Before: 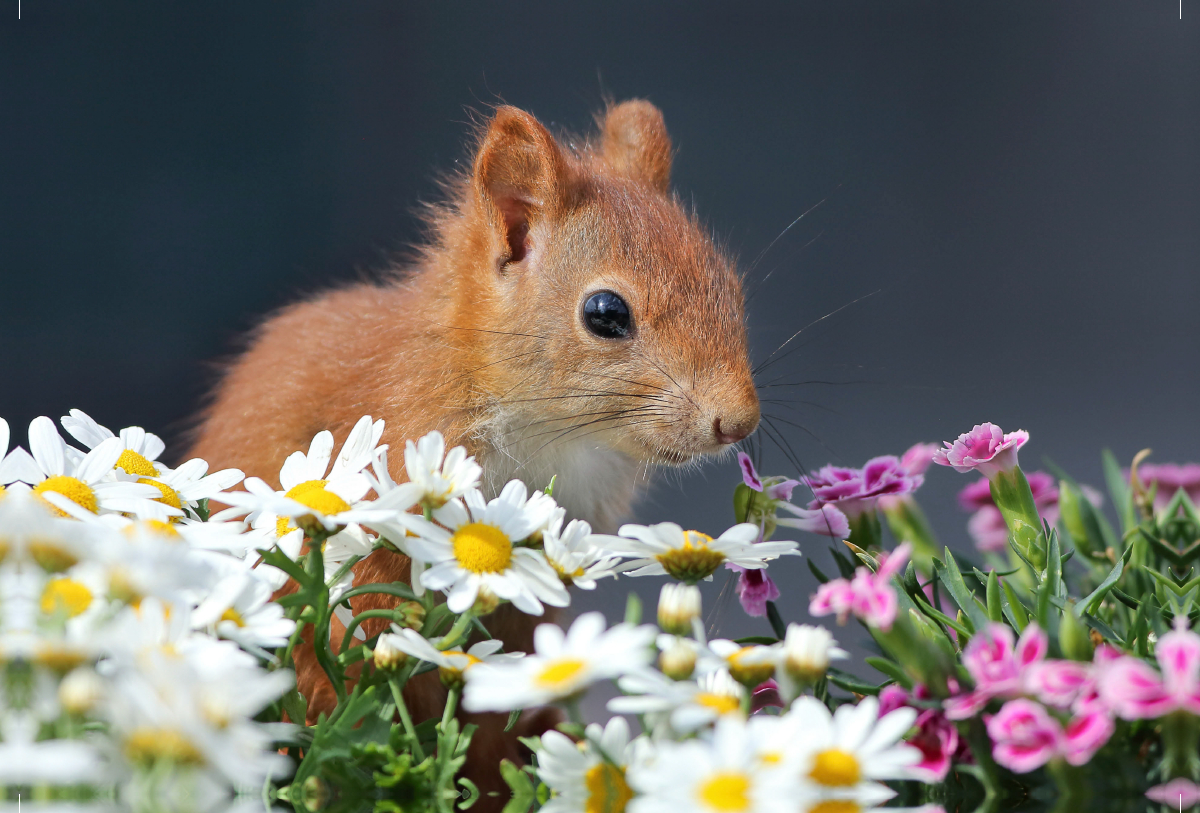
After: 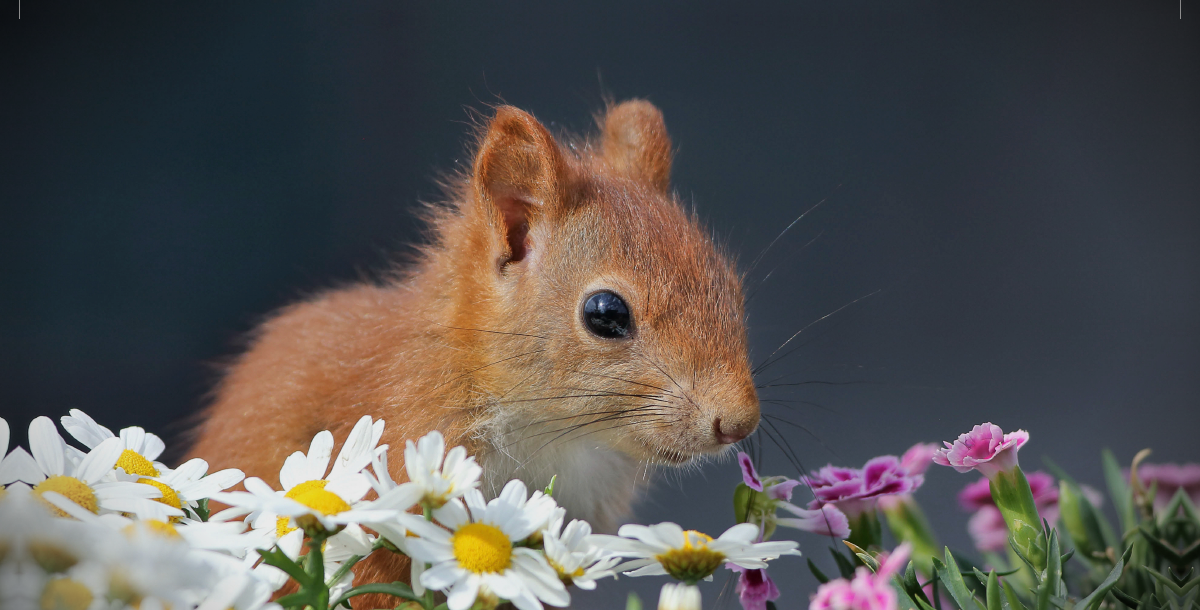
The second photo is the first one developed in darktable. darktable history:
vignetting: fall-off start 90.15%, fall-off radius 39.28%, brightness -0.728, saturation -0.478, width/height ratio 1.225, shape 1.3
crop: bottom 24.923%
exposure: exposure -0.286 EV, compensate highlight preservation false
